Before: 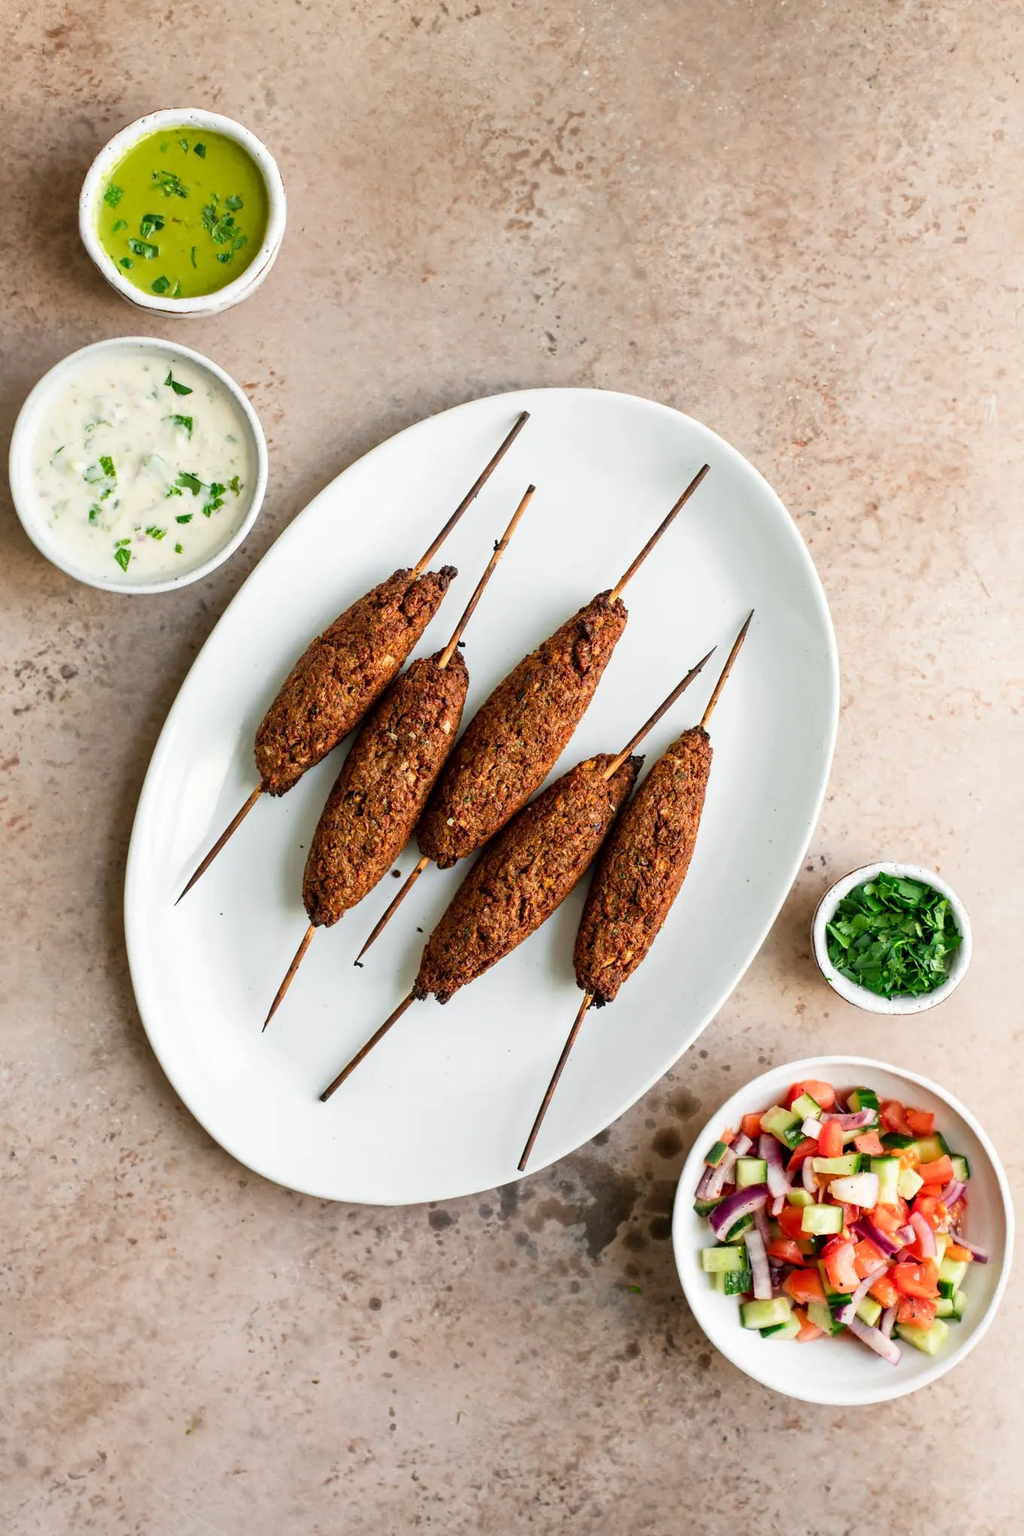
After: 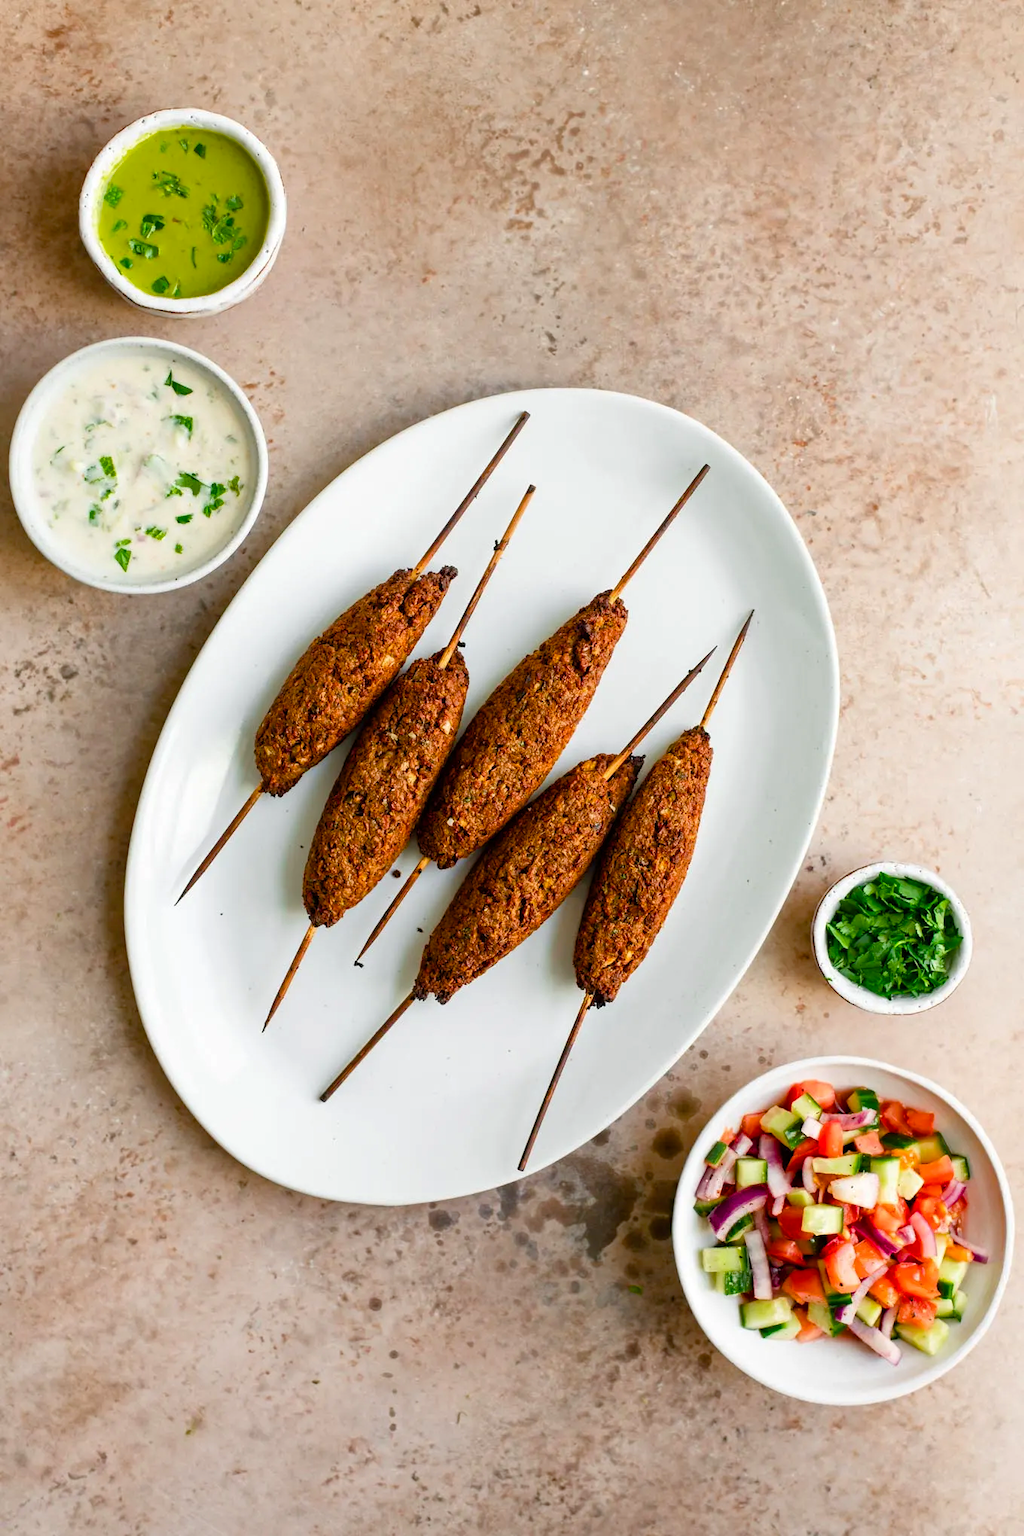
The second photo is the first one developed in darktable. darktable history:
tone equalizer: on, module defaults
shadows and highlights: shadows 25, highlights -25
color balance rgb: perceptual saturation grading › global saturation 35%, perceptual saturation grading › highlights -25%, perceptual saturation grading › shadows 25%, global vibrance 10%
